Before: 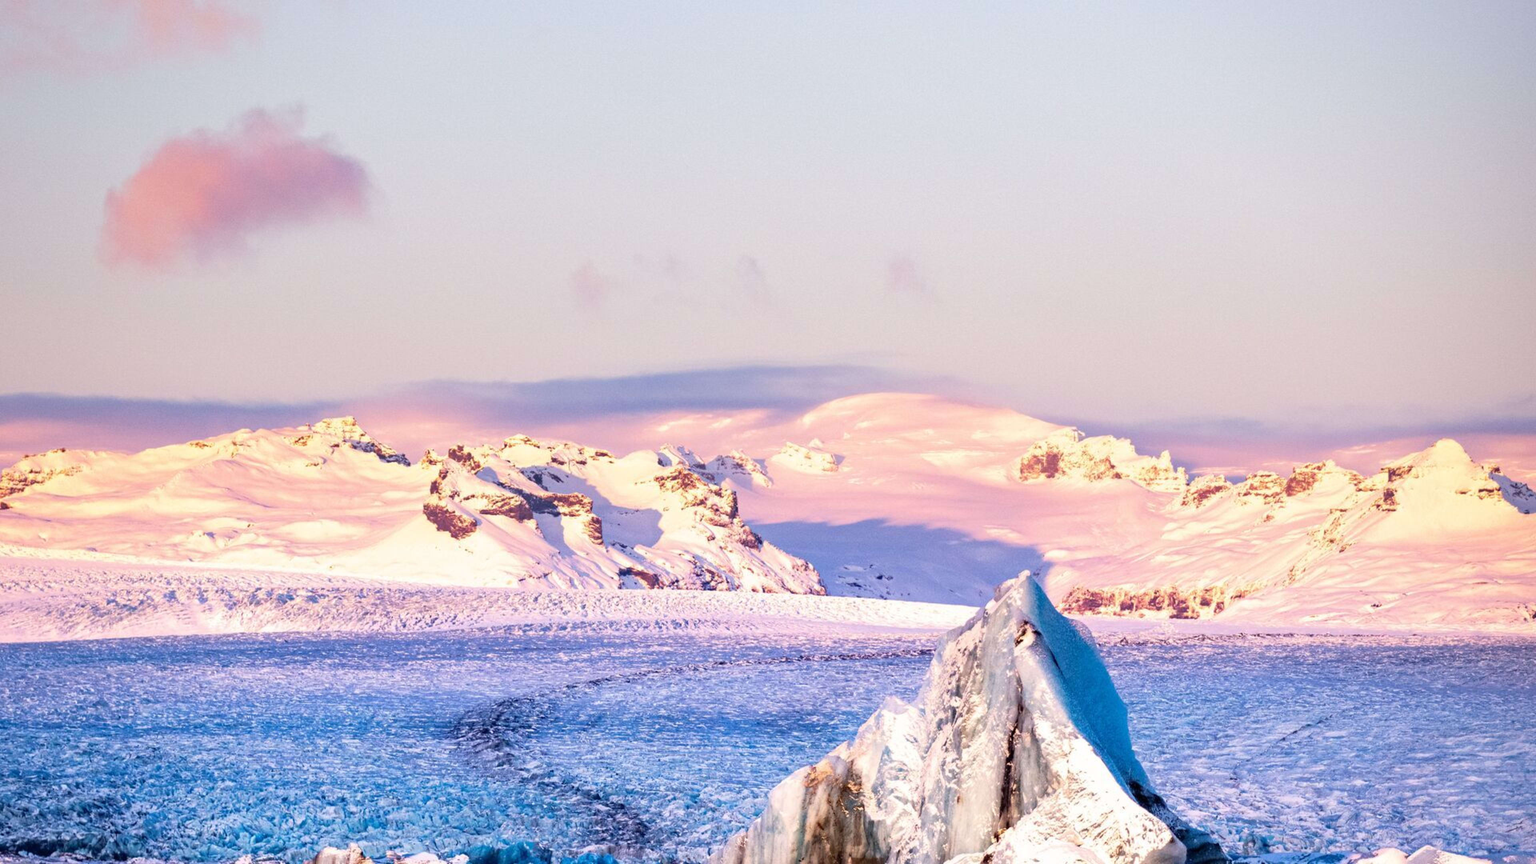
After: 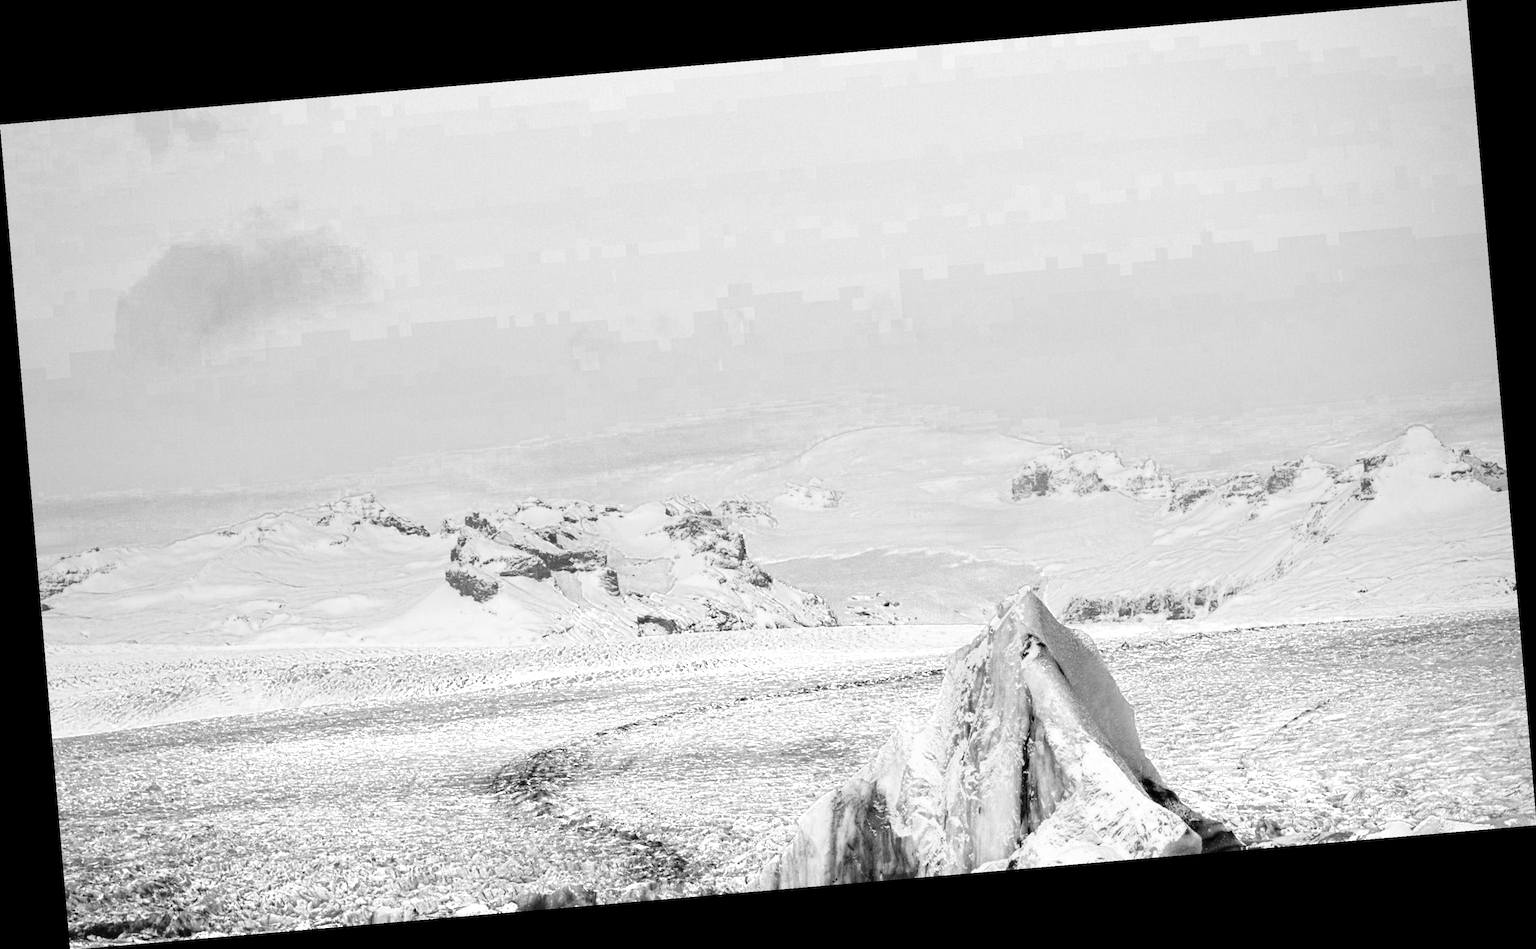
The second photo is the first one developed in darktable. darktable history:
color zones: curves: ch0 [(0, 0.613) (0.01, 0.613) (0.245, 0.448) (0.498, 0.529) (0.642, 0.665) (0.879, 0.777) (0.99, 0.613)]; ch1 [(0, 0.035) (0.121, 0.189) (0.259, 0.197) (0.415, 0.061) (0.589, 0.022) (0.732, 0.022) (0.857, 0.026) (0.991, 0.053)]
monochrome: on, module defaults
rotate and perspective: rotation -4.86°, automatic cropping off
